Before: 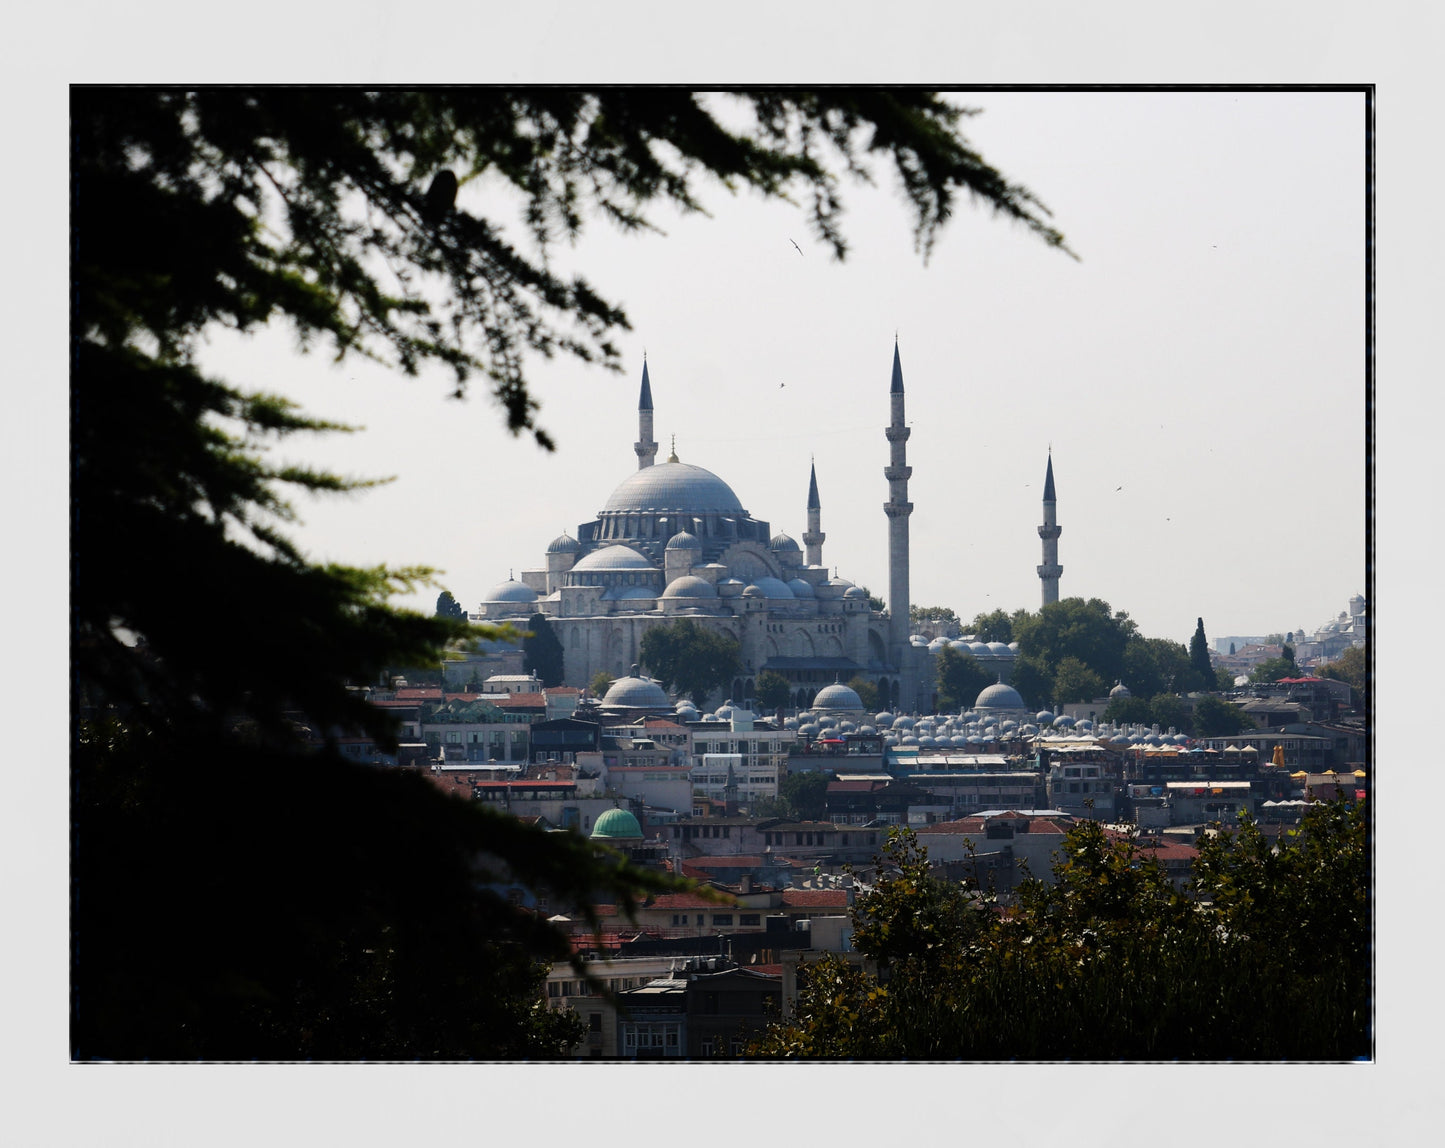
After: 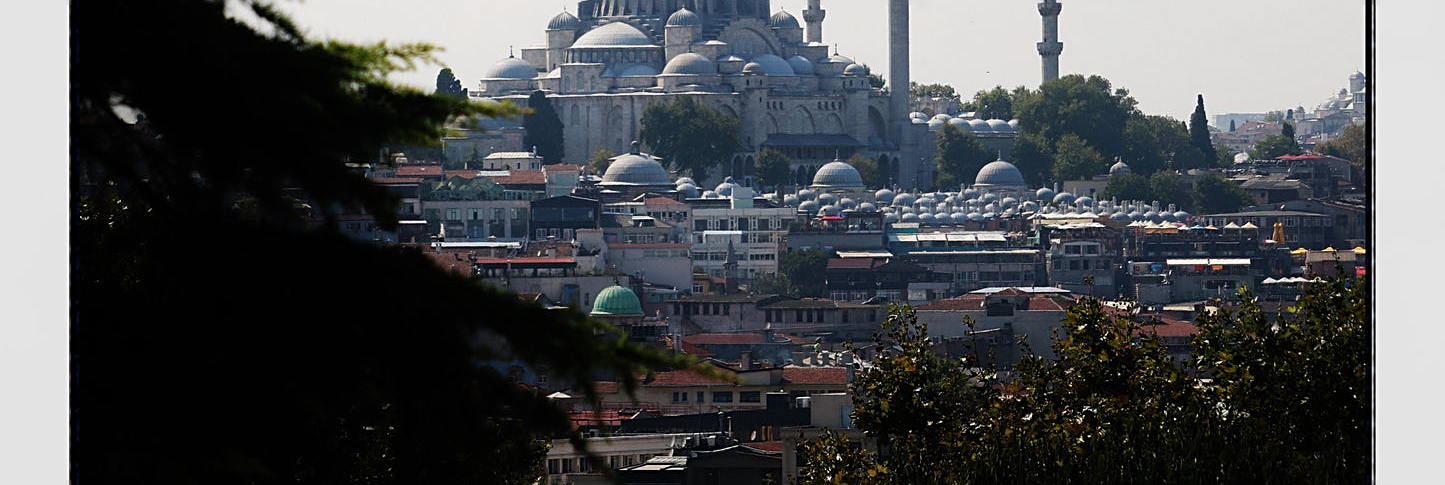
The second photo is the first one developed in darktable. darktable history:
sharpen: on, module defaults
crop: top 45.574%, bottom 12.138%
